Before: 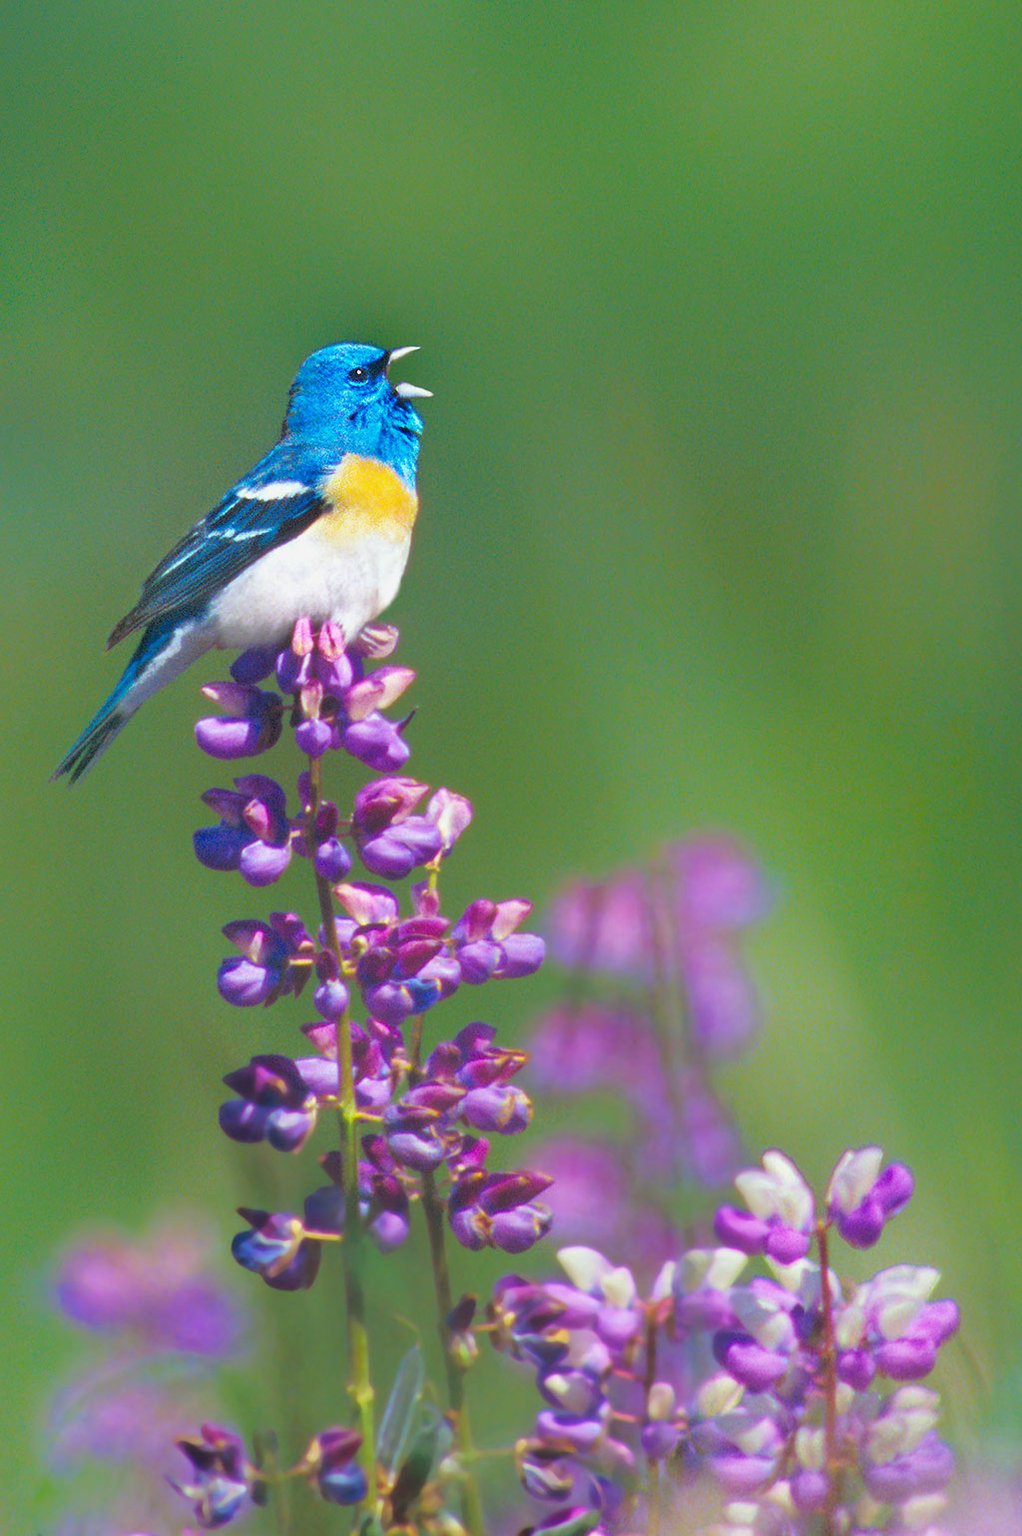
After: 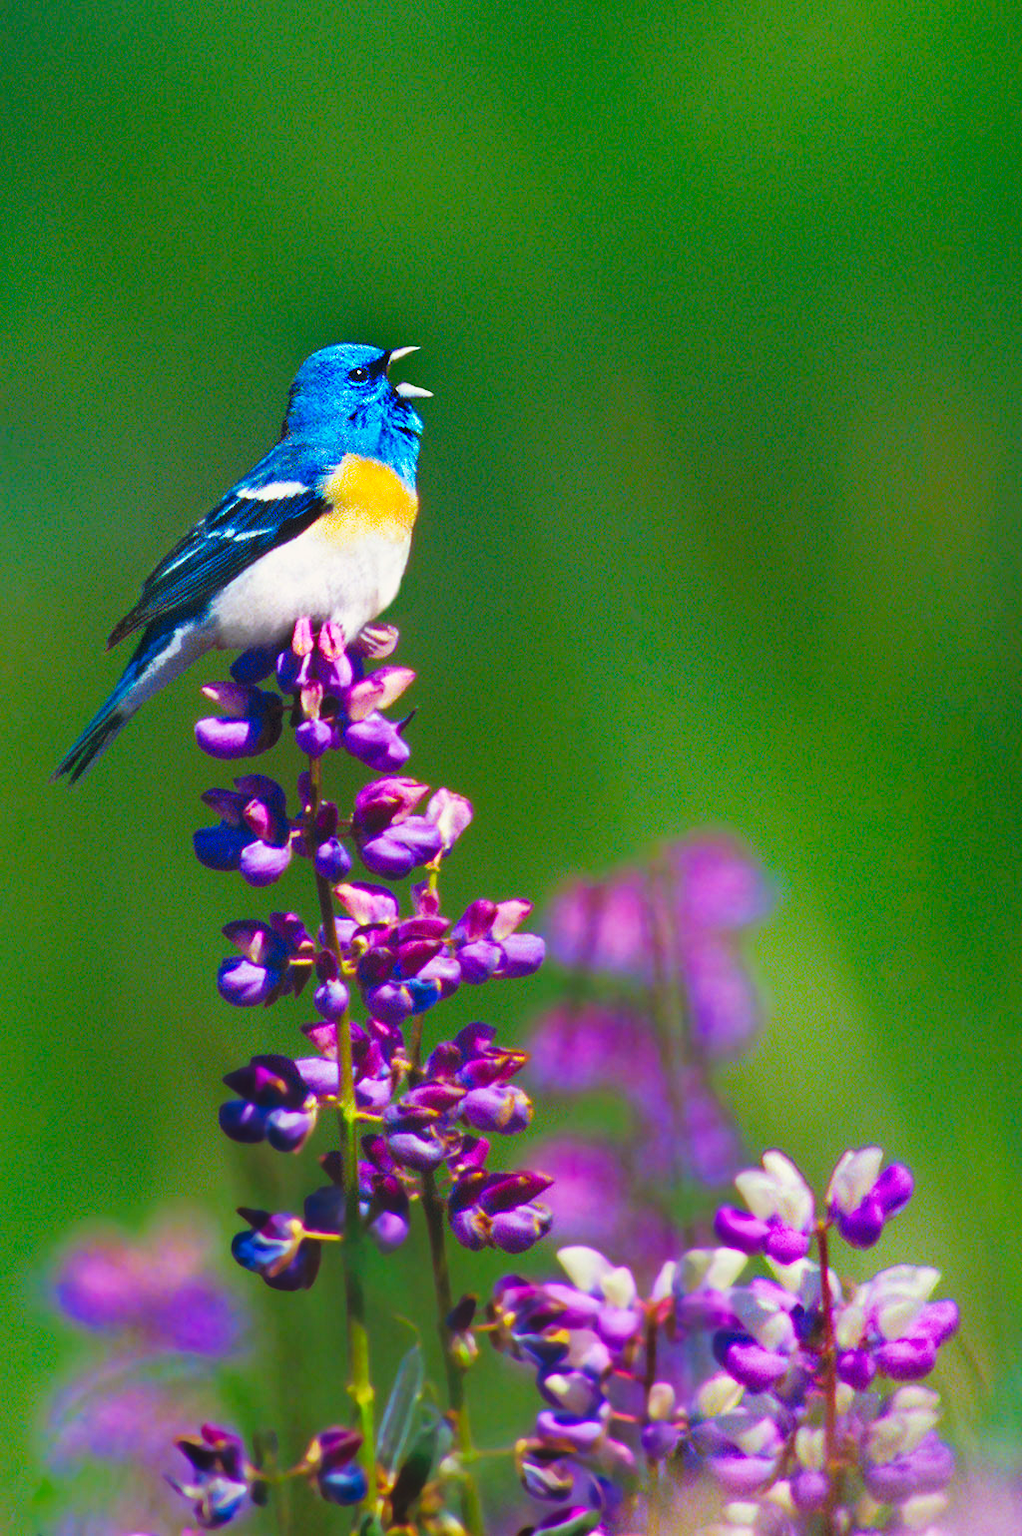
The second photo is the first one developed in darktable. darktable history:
tone curve: curves: ch0 [(0, 0) (0.003, 0) (0.011, 0) (0.025, 0) (0.044, 0.006) (0.069, 0.024) (0.1, 0.038) (0.136, 0.052) (0.177, 0.08) (0.224, 0.112) (0.277, 0.145) (0.335, 0.206) (0.399, 0.284) (0.468, 0.372) (0.543, 0.477) (0.623, 0.593) (0.709, 0.717) (0.801, 0.815) (0.898, 0.92) (1, 1)], preserve colors none
color correction: highlights a* 0.868, highlights b* 2.88, saturation 1.08
